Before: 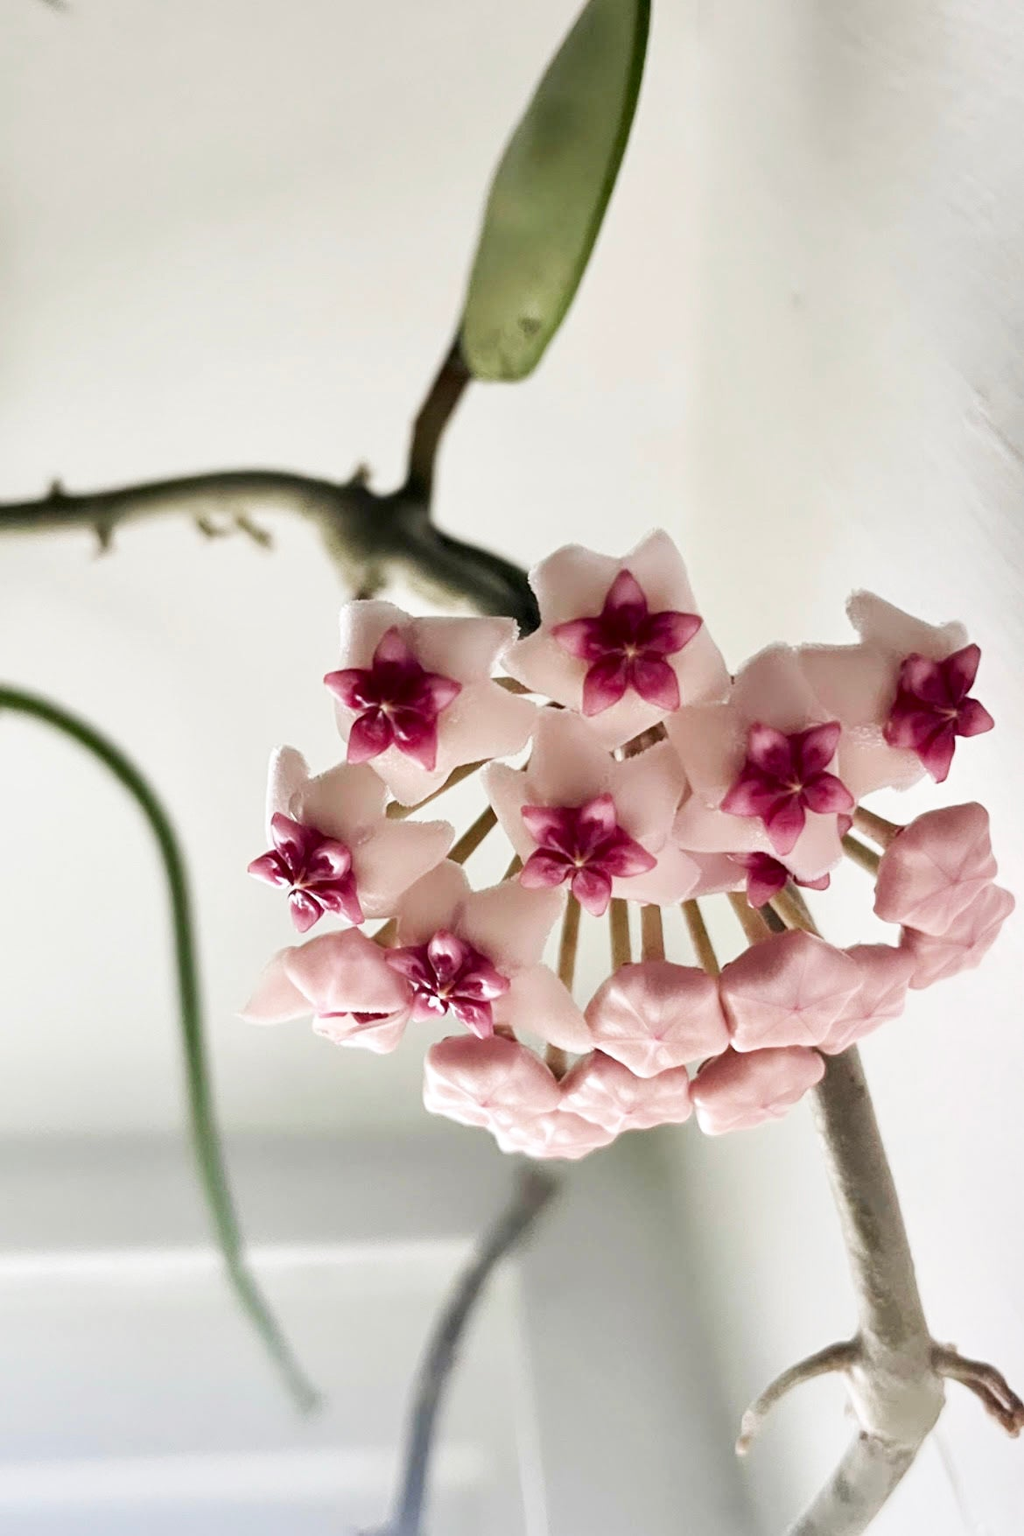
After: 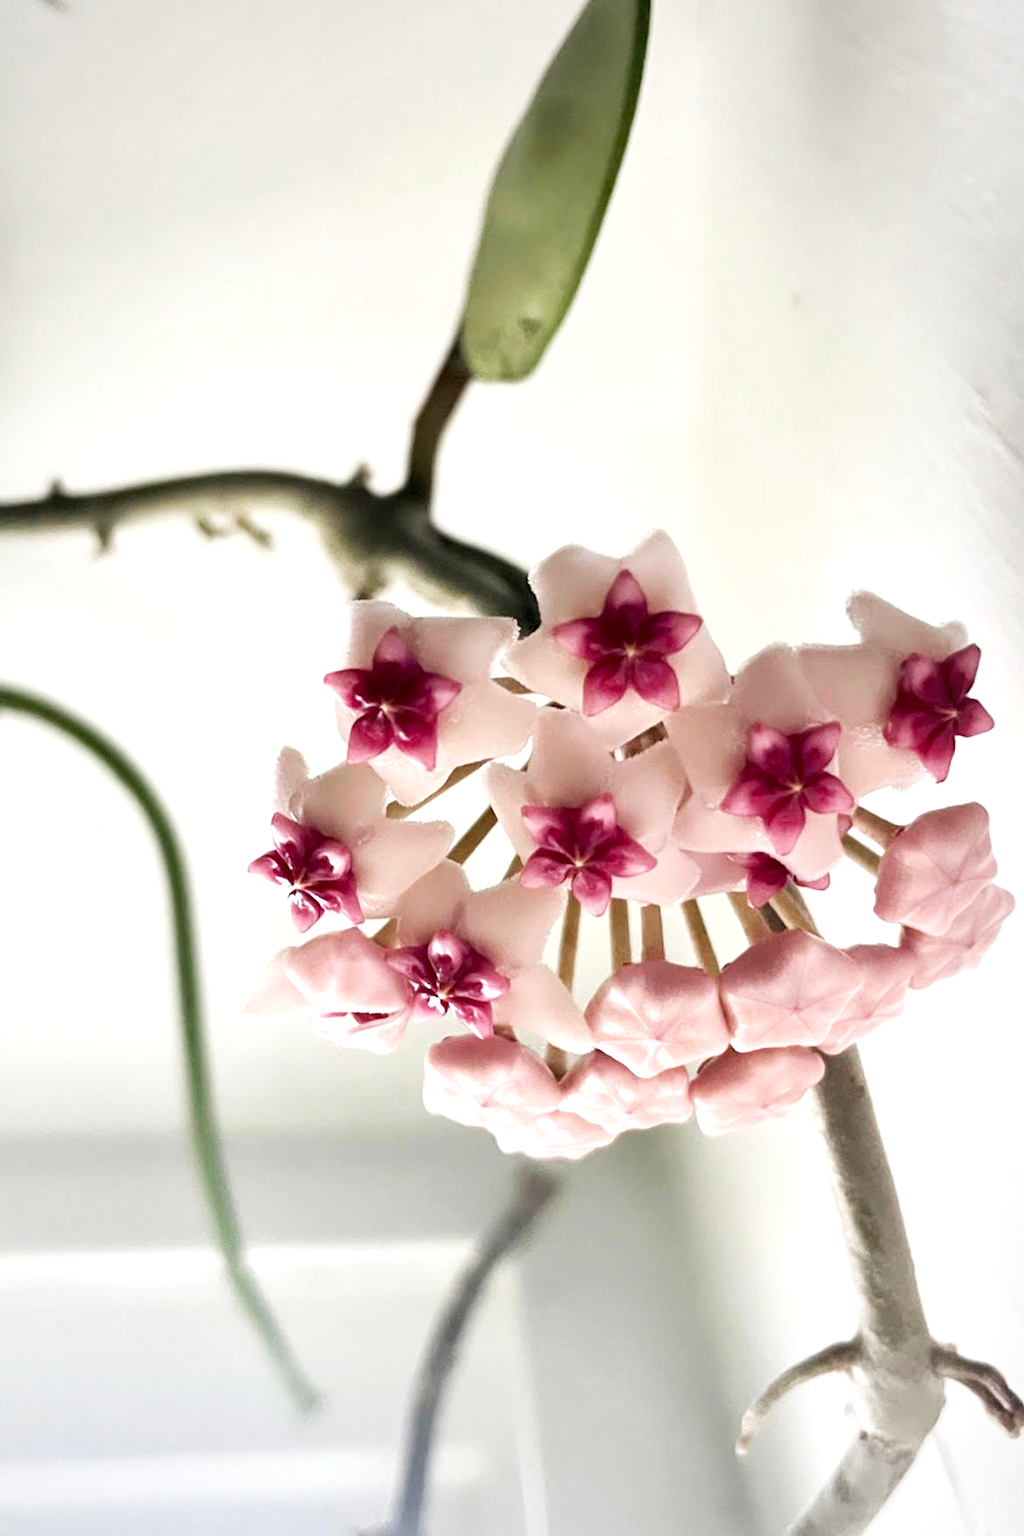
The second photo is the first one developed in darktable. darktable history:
exposure: exposure 0.358 EV, compensate highlight preservation false
vignetting: fall-off start 80.65%, fall-off radius 62.43%, brightness -0.157, automatic ratio true, width/height ratio 1.421, unbound false
